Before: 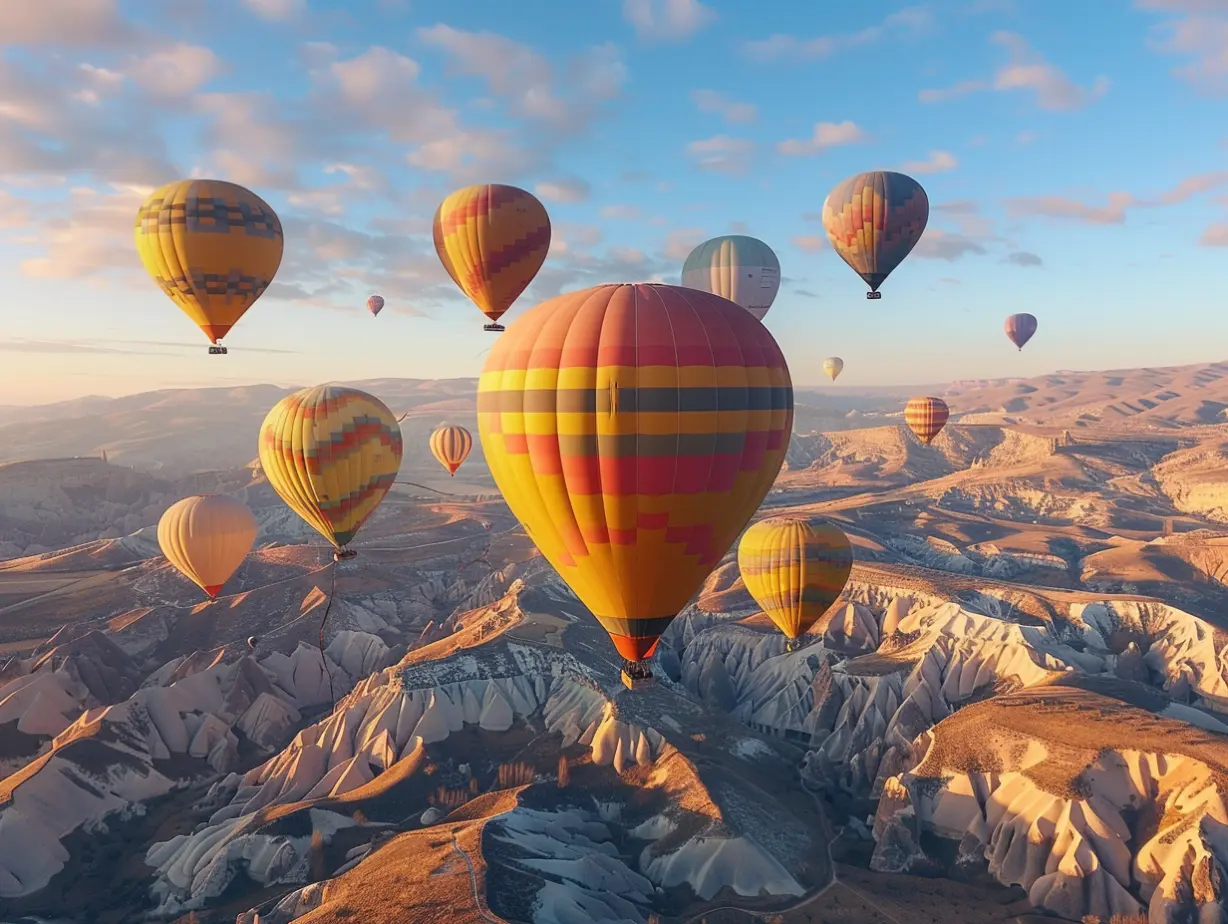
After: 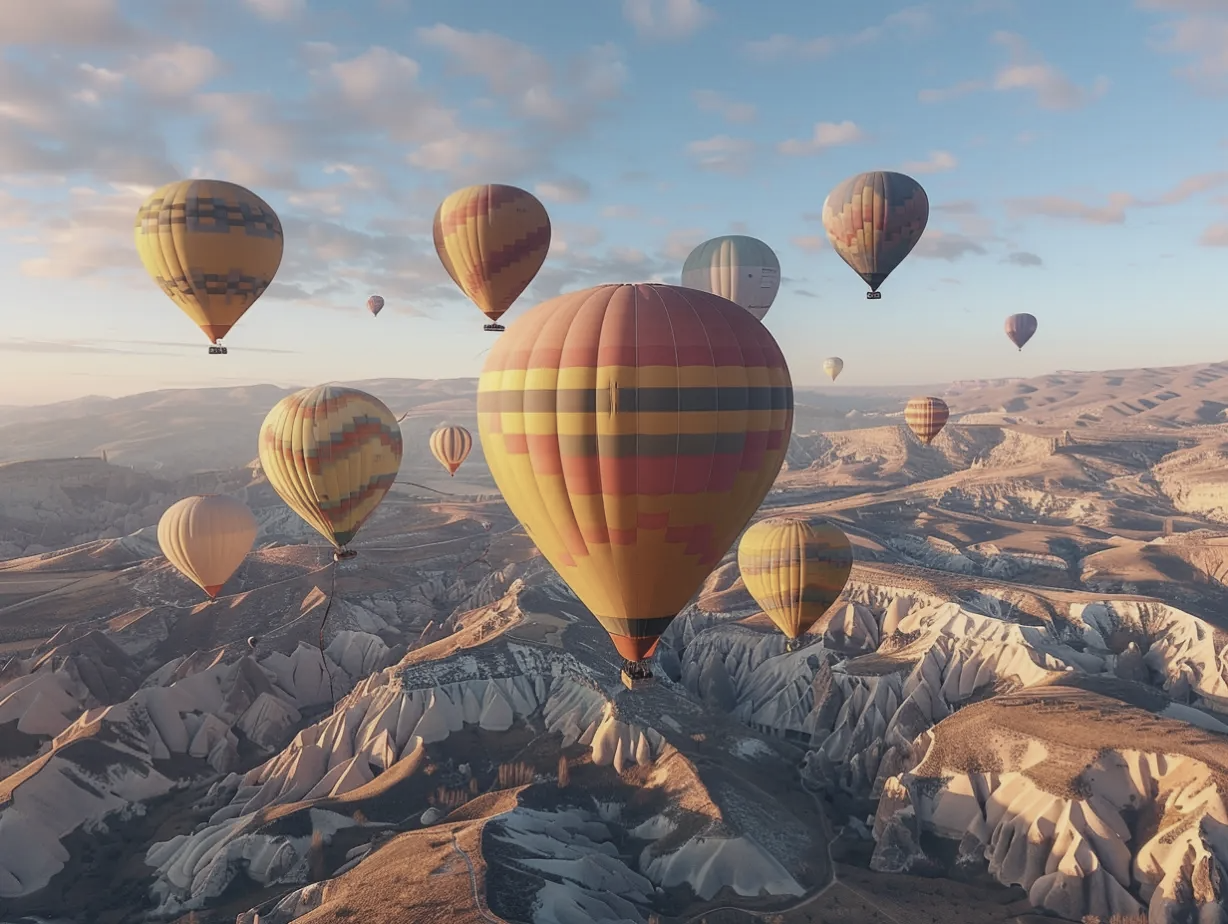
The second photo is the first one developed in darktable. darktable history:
contrast brightness saturation: contrast -0.062, saturation -0.415
